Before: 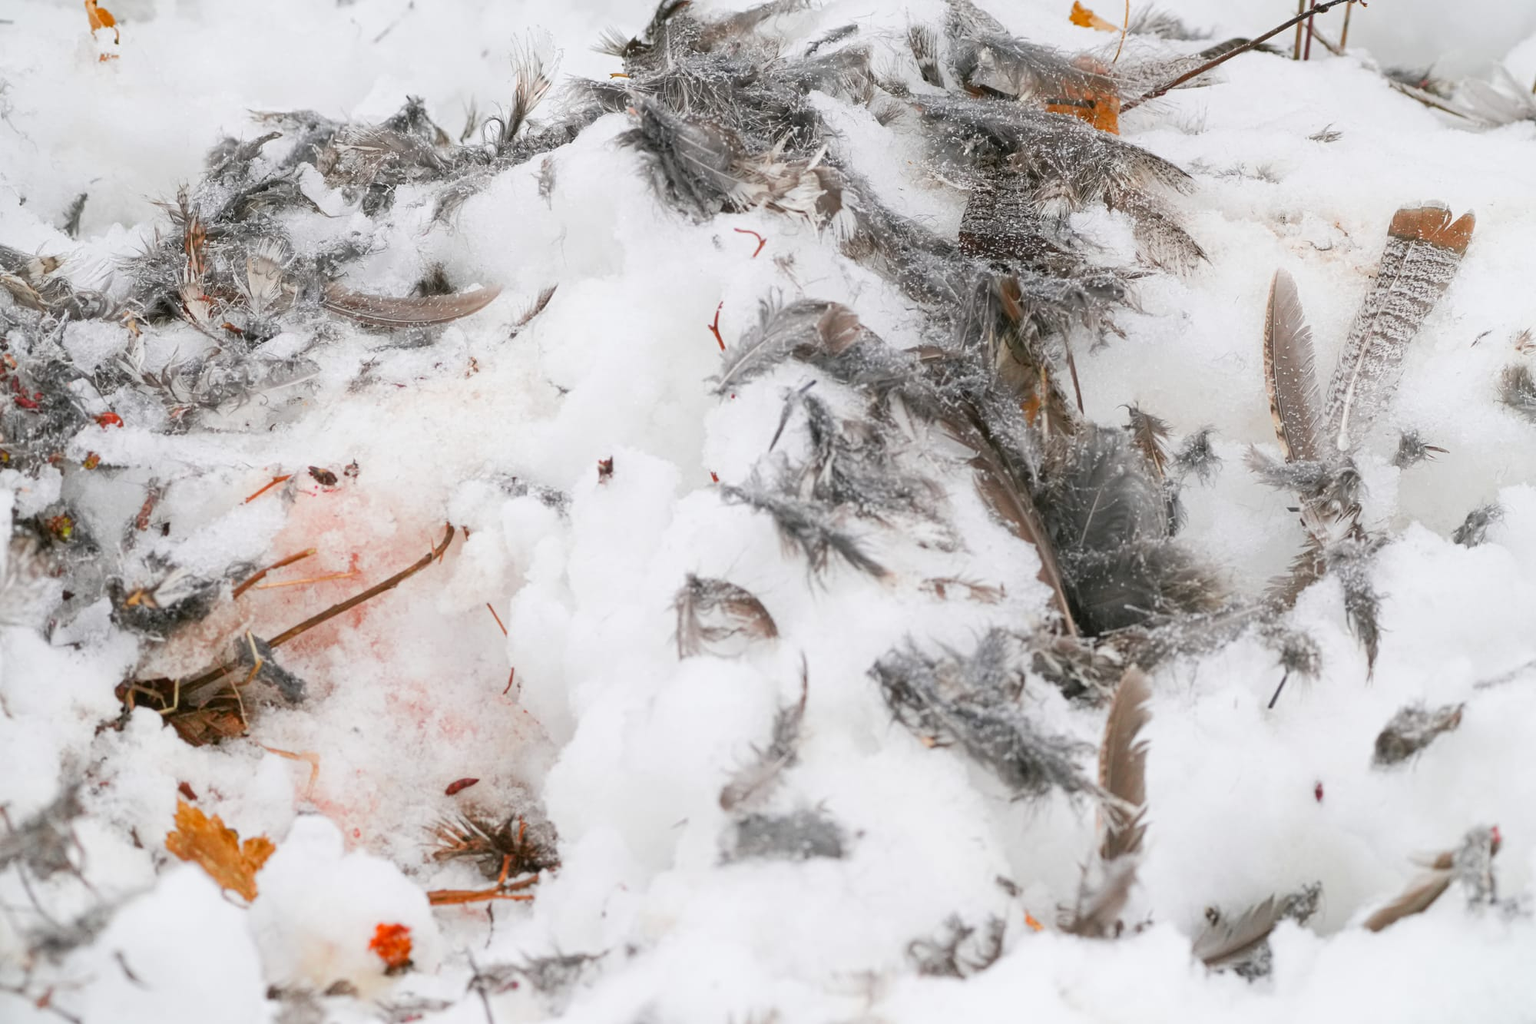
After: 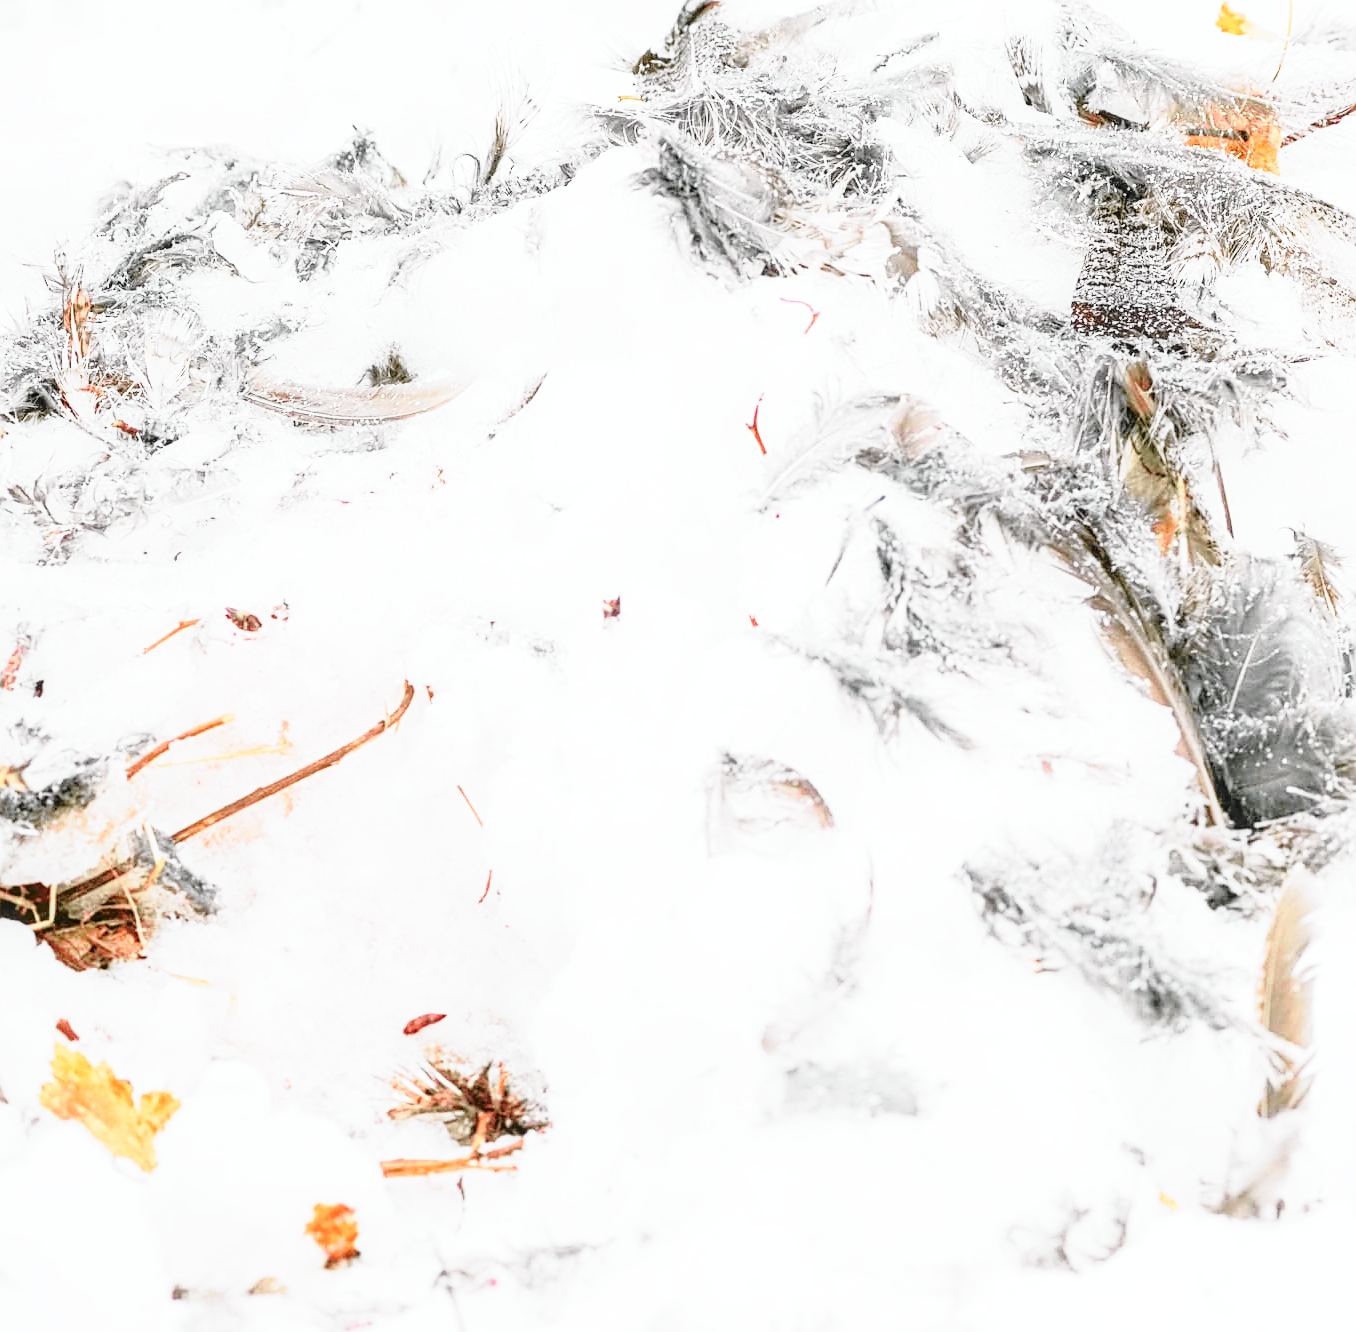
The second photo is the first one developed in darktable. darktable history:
local contrast: on, module defaults
tone curve: curves: ch0 [(0, 0.009) (0.105, 0.08) (0.195, 0.18) (0.283, 0.316) (0.384, 0.434) (0.485, 0.531) (0.638, 0.69) (0.81, 0.872) (1, 0.977)]; ch1 [(0, 0) (0.161, 0.092) (0.35, 0.33) (0.379, 0.401) (0.456, 0.469) (0.502, 0.5) (0.525, 0.514) (0.586, 0.604) (0.642, 0.645) (0.858, 0.817) (1, 0.942)]; ch2 [(0, 0) (0.371, 0.362) (0.437, 0.437) (0.48, 0.49) (0.53, 0.515) (0.56, 0.571) (0.622, 0.606) (0.881, 0.795) (1, 0.929)], color space Lab, independent channels, preserve colors none
exposure: exposure 1.001 EV, compensate highlight preservation false
crop and rotate: left 8.9%, right 23.294%
base curve: curves: ch0 [(0, 0) (0.032, 0.037) (0.105, 0.228) (0.435, 0.76) (0.856, 0.983) (1, 1)], preserve colors none
sharpen: on, module defaults
